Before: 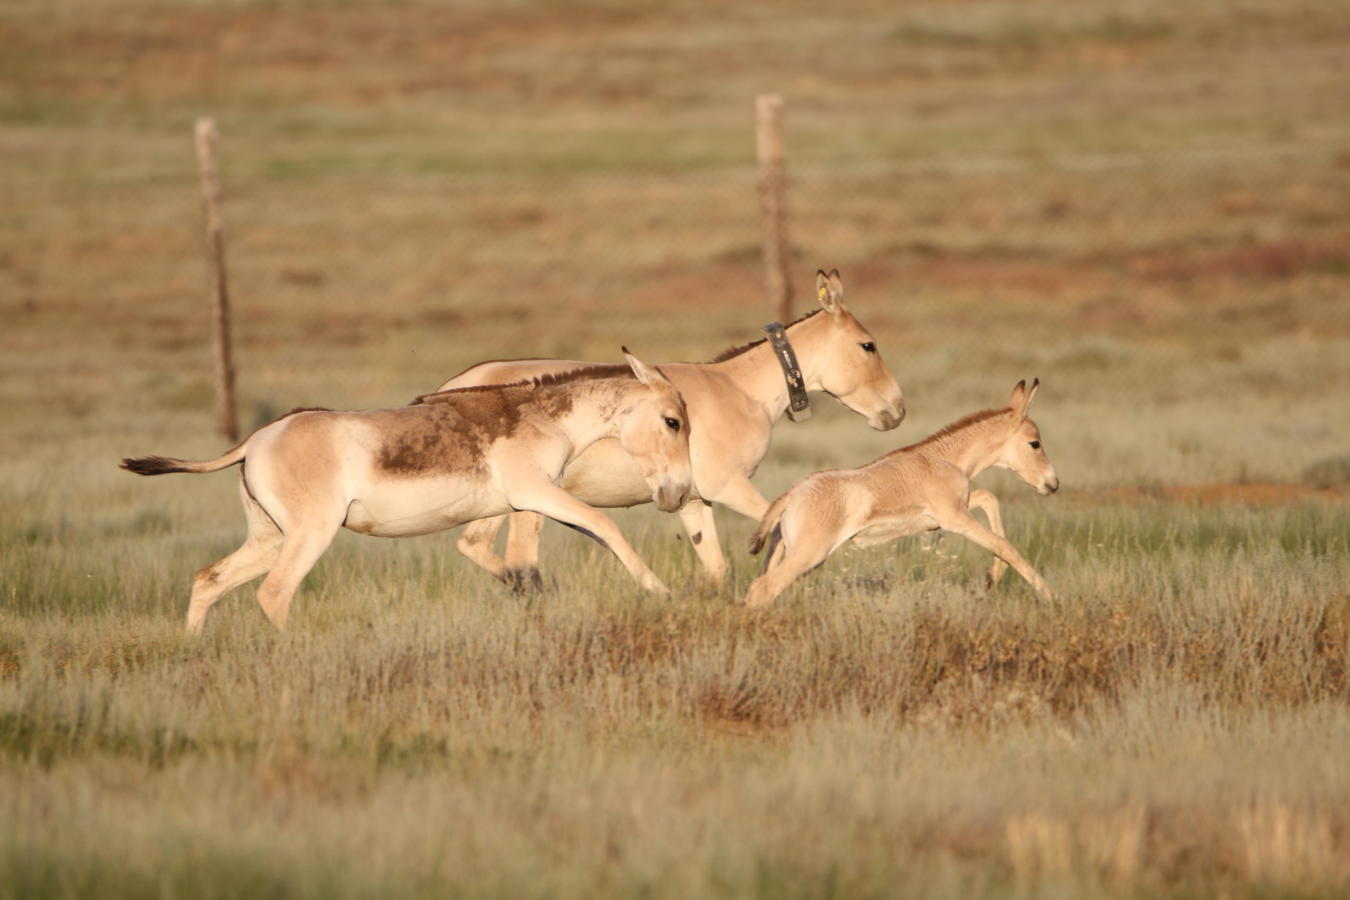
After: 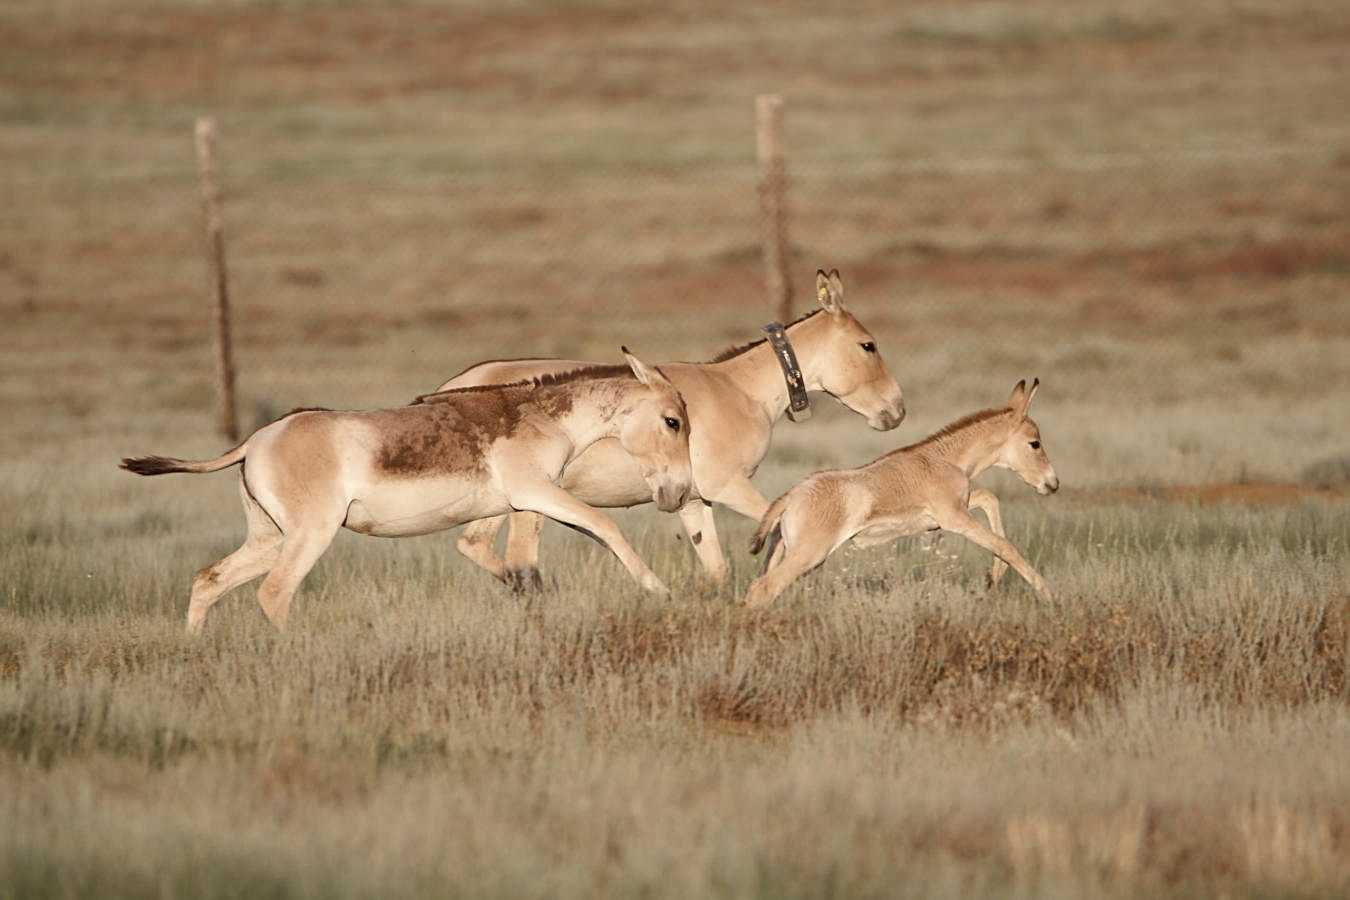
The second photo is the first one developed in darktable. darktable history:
color zones: curves: ch0 [(0, 0.5) (0.125, 0.4) (0.25, 0.5) (0.375, 0.4) (0.5, 0.4) (0.625, 0.35) (0.75, 0.35) (0.875, 0.5)]; ch1 [(0, 0.35) (0.125, 0.45) (0.25, 0.35) (0.375, 0.35) (0.5, 0.35) (0.625, 0.35) (0.75, 0.45) (0.875, 0.35)]; ch2 [(0, 0.6) (0.125, 0.5) (0.25, 0.5) (0.375, 0.6) (0.5, 0.6) (0.625, 0.5) (0.75, 0.5) (0.875, 0.5)]
sharpen: on, module defaults
tone equalizer: -8 EV 0.06 EV, smoothing diameter 25%, edges refinement/feathering 10, preserve details guided filter
